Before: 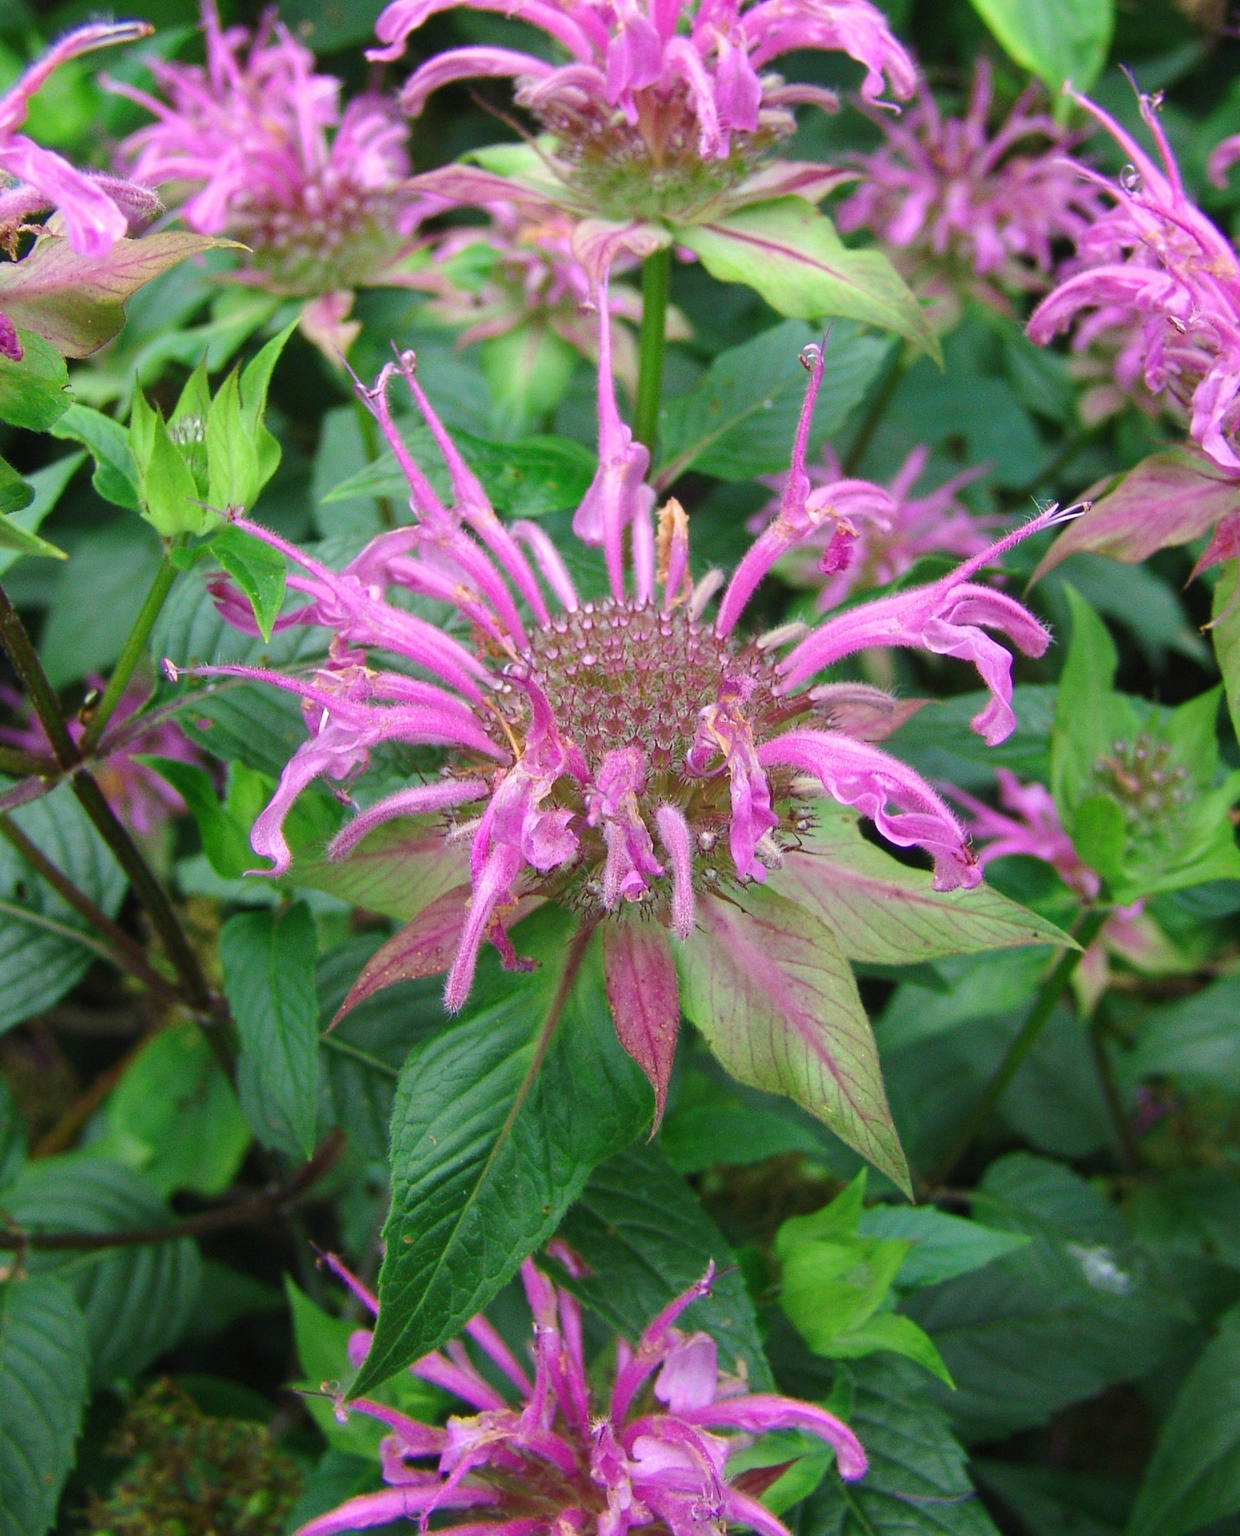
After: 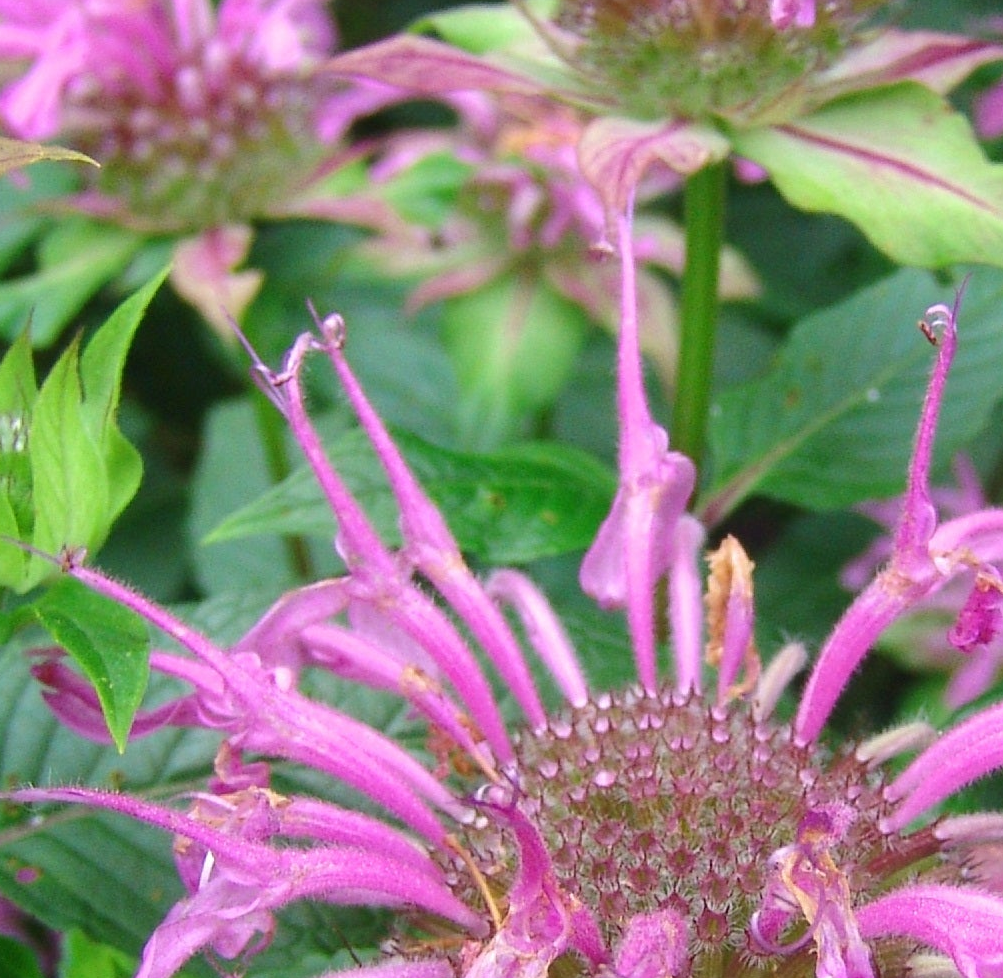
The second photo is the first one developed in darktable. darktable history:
crop: left 15.005%, top 9.178%, right 31.05%, bottom 48.356%
